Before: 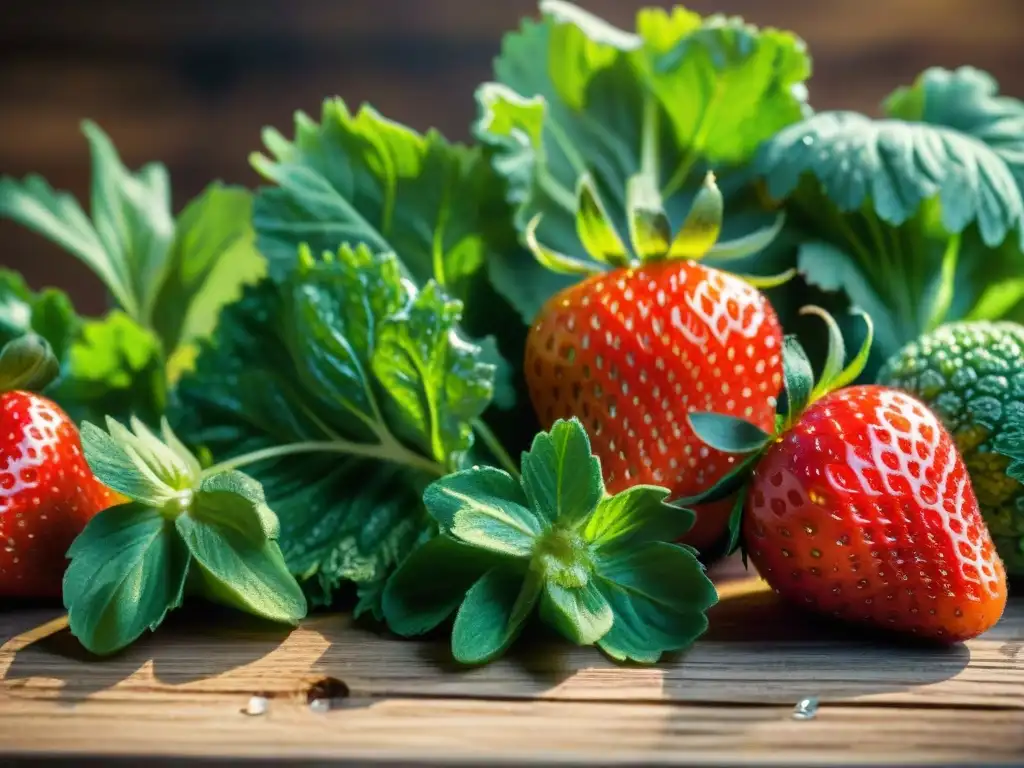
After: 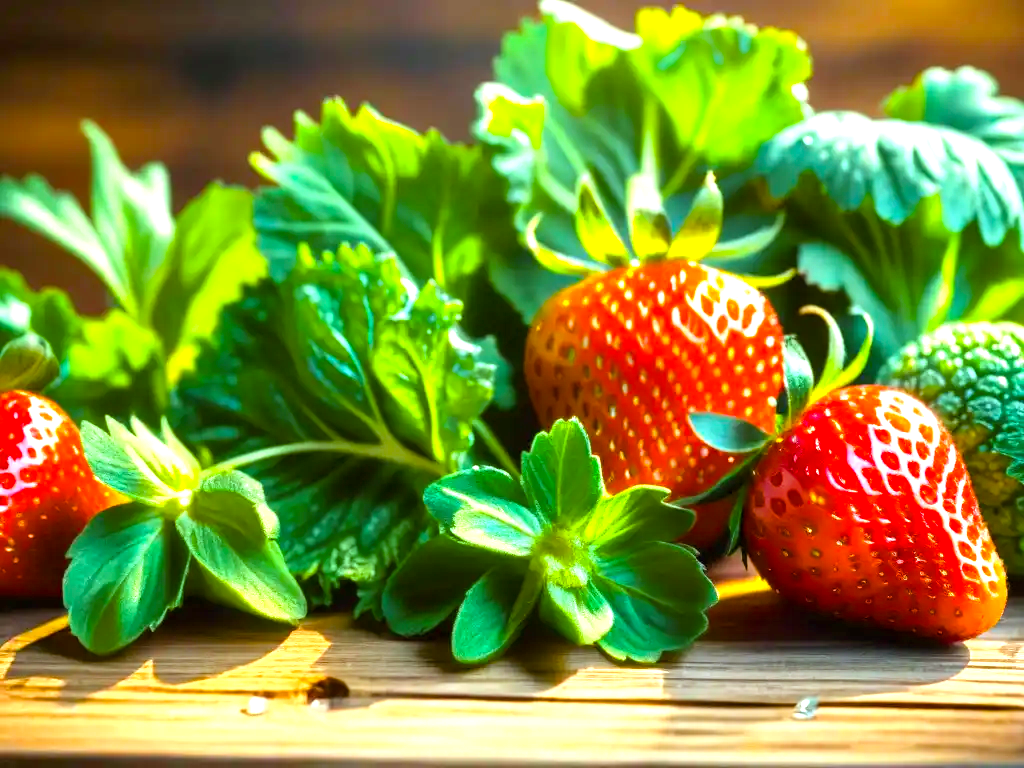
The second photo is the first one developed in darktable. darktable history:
exposure: black level correction 0, exposure 1.2 EV, compensate highlight preservation false
color balance rgb: power › chroma 2.496%, power › hue 68.01°, perceptual saturation grading › global saturation 39.504%
